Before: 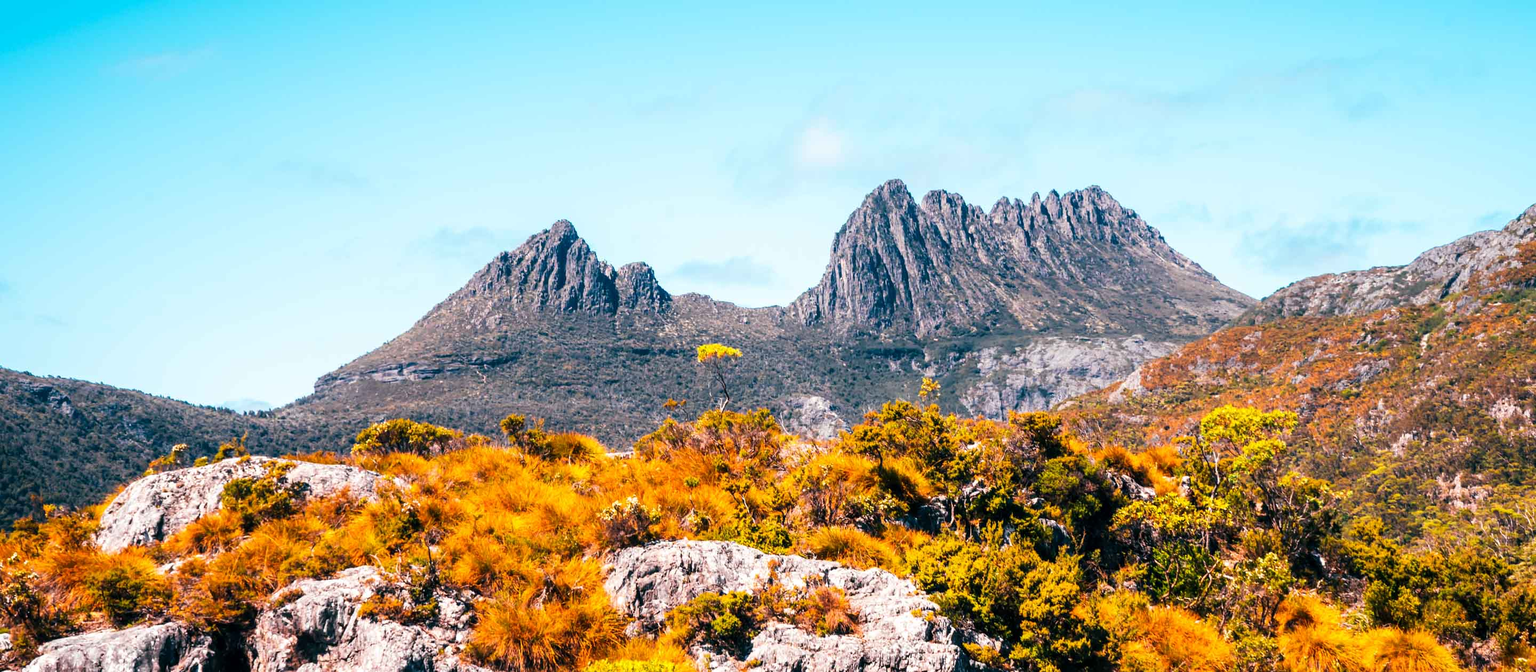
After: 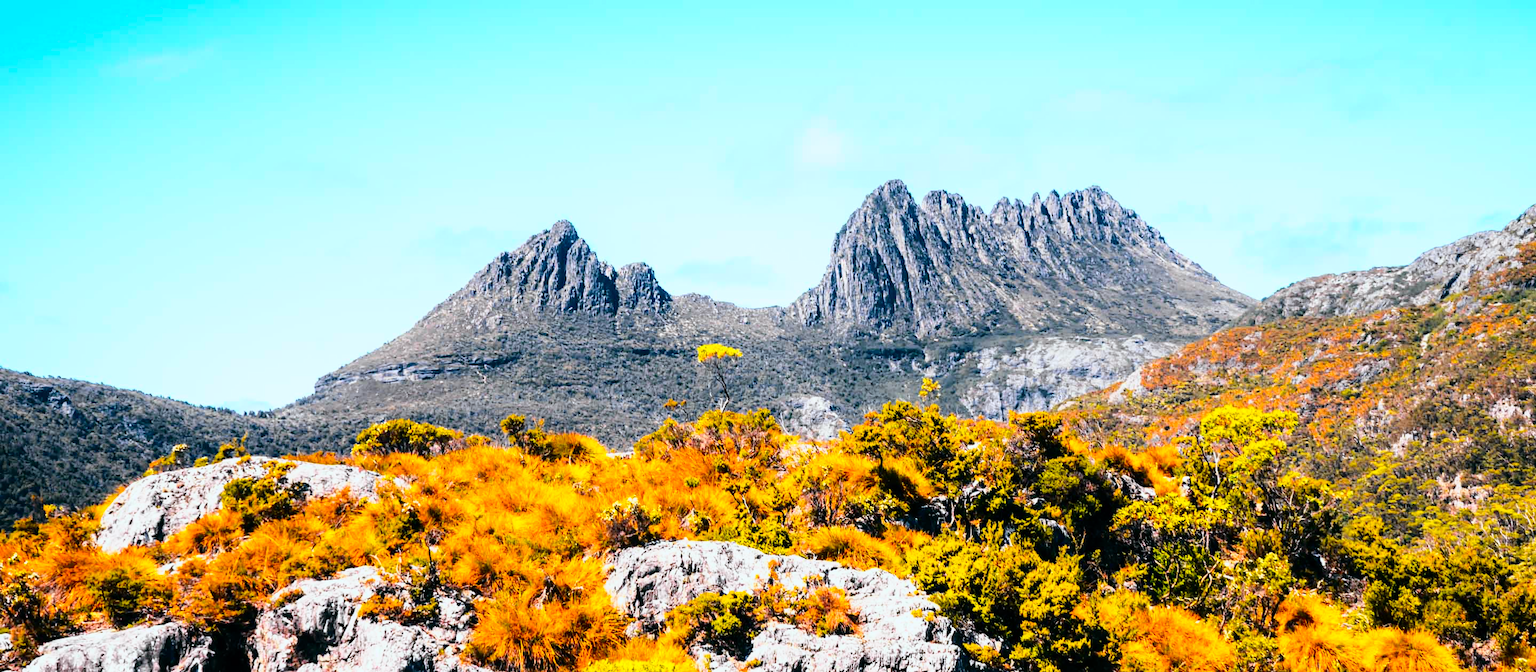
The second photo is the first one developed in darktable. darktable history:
tone curve: curves: ch0 [(0, 0) (0.136, 0.071) (0.346, 0.366) (0.489, 0.573) (0.66, 0.748) (0.858, 0.926) (1, 0.977)]; ch1 [(0, 0) (0.353, 0.344) (0.45, 0.46) (0.498, 0.498) (0.521, 0.512) (0.563, 0.559) (0.592, 0.605) (0.641, 0.673) (1, 1)]; ch2 [(0, 0) (0.333, 0.346) (0.375, 0.375) (0.424, 0.43) (0.476, 0.492) (0.502, 0.502) (0.524, 0.531) (0.579, 0.61) (0.612, 0.644) (0.641, 0.722) (1, 1)], color space Lab, independent channels, preserve colors none
color calibration: illuminant Planckian (black body), adaptation linear Bradford (ICC v4), x 0.364, y 0.367, temperature 4417.56 K, saturation algorithm version 1 (2020)
